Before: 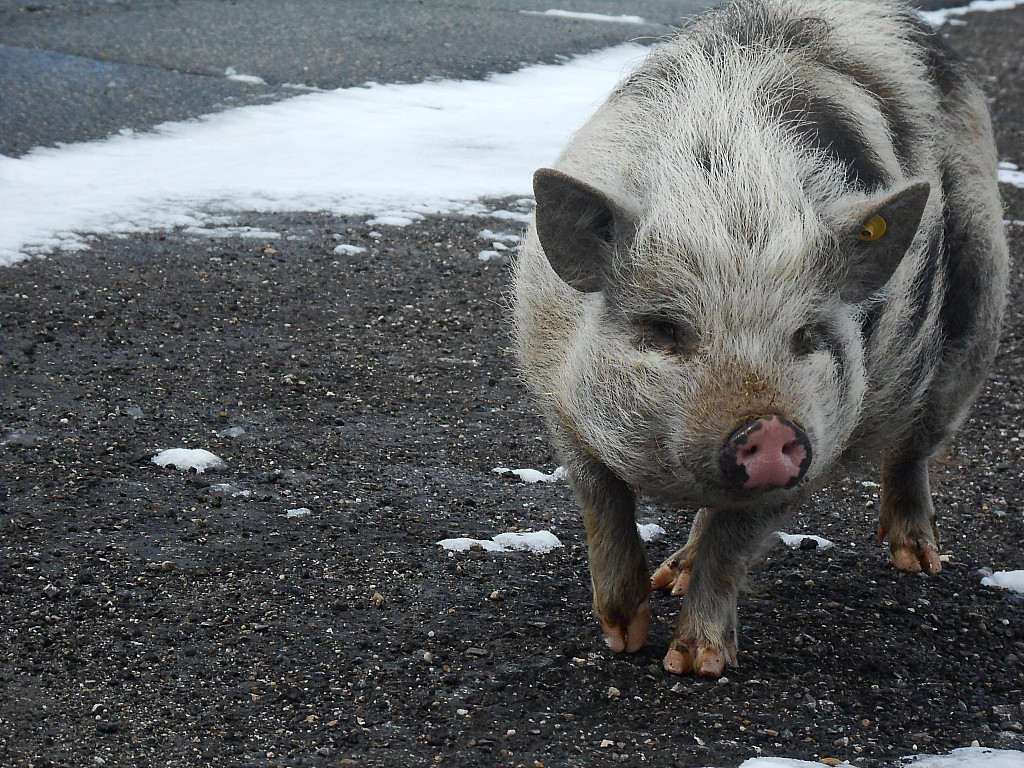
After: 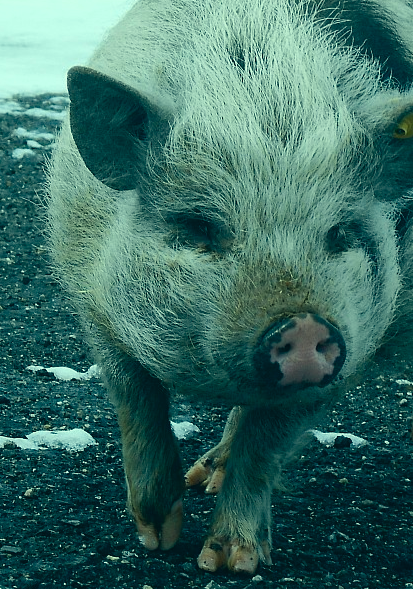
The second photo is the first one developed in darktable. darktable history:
color correction: highlights a* -19.63, highlights b* 9.8, shadows a* -20.82, shadows b* -11.39
crop: left 45.525%, top 13.395%, right 14.089%, bottom 9.895%
